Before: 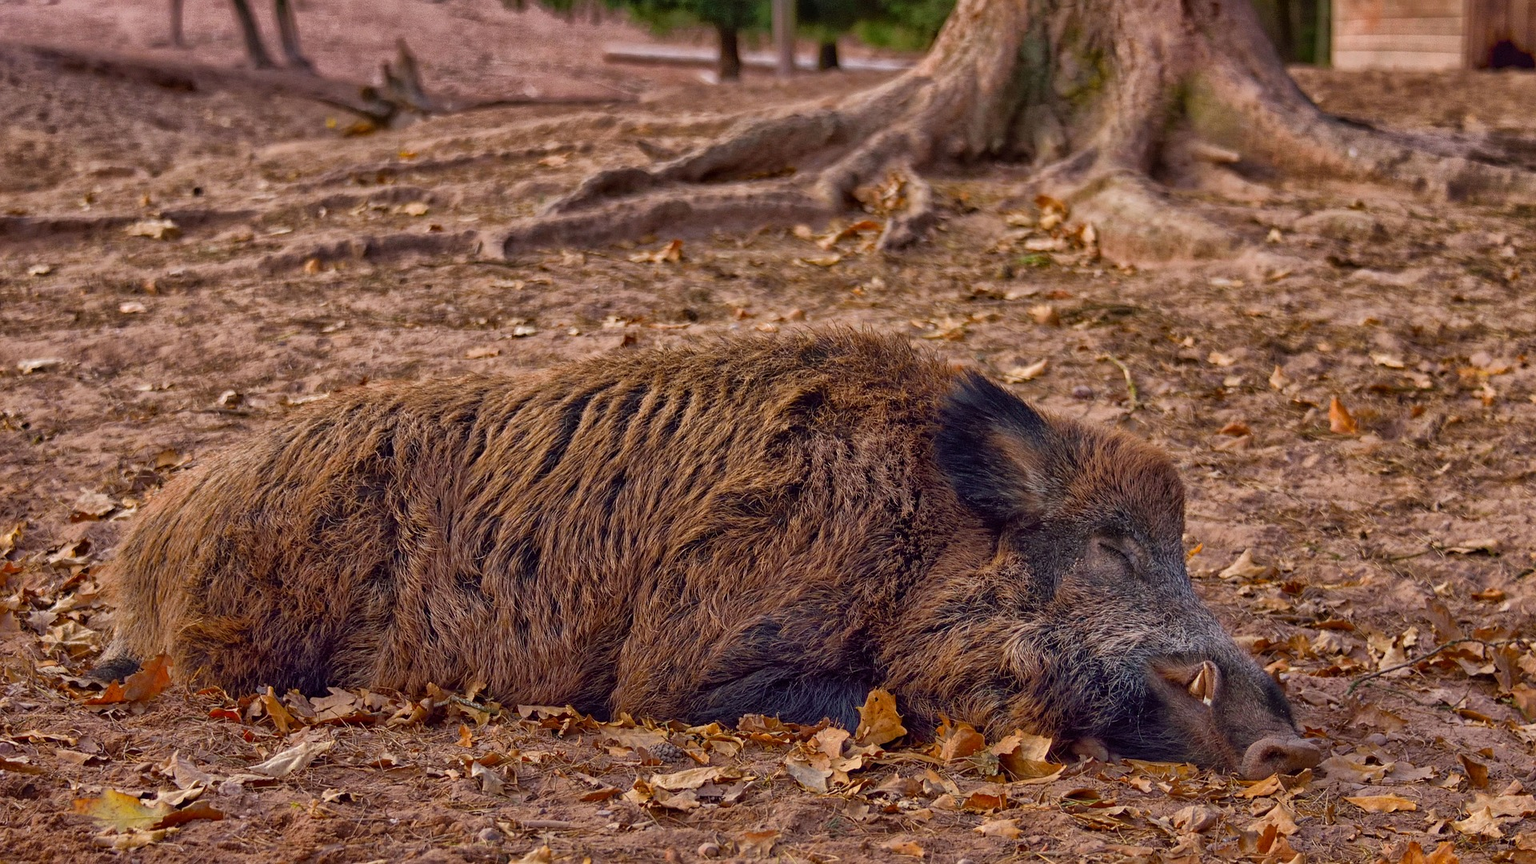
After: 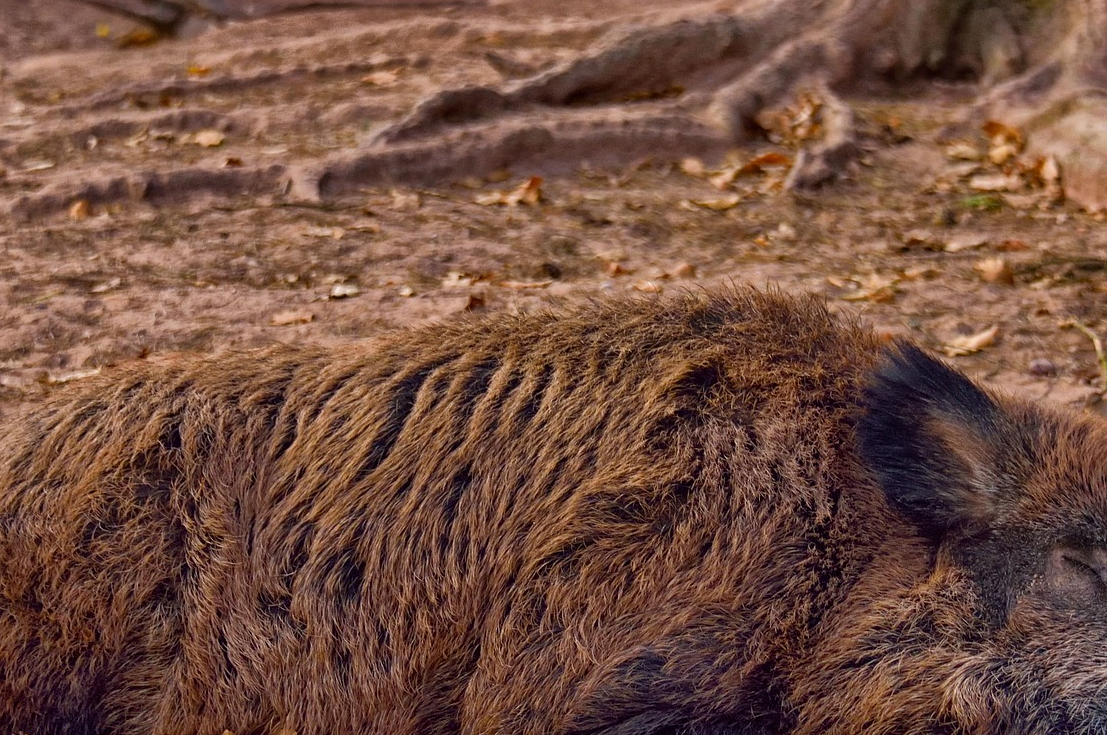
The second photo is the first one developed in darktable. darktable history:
crop: left 16.212%, top 11.457%, right 26.122%, bottom 20.432%
